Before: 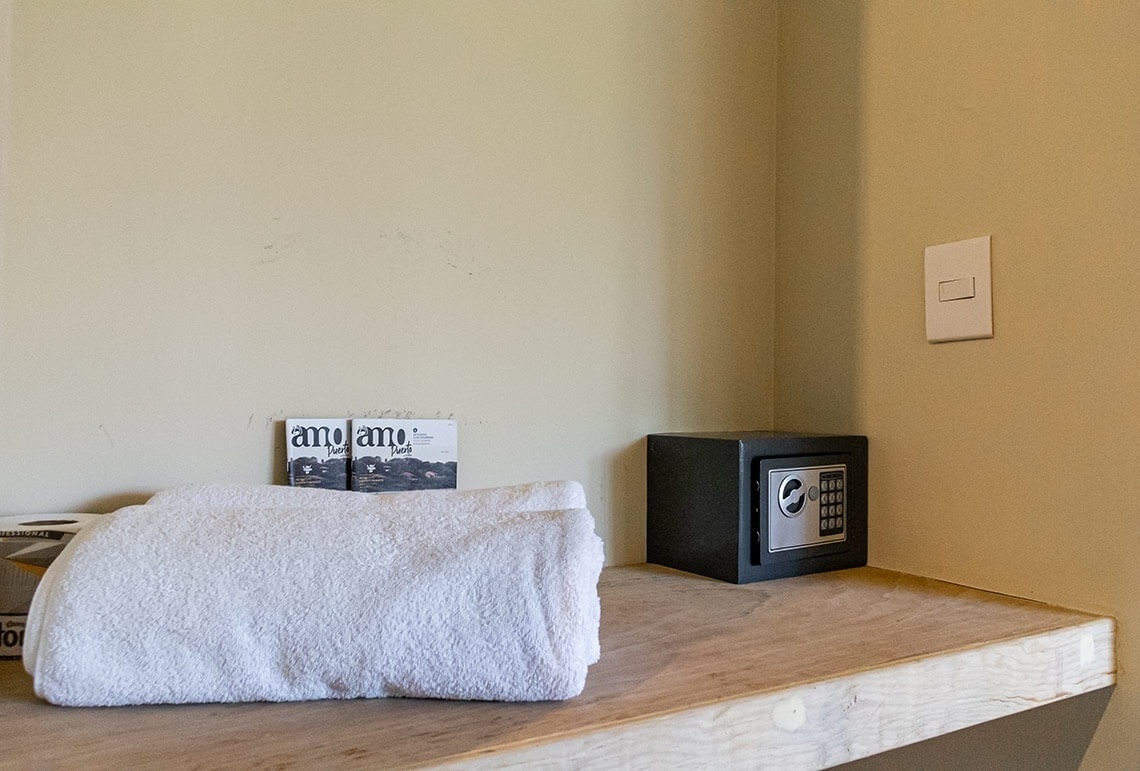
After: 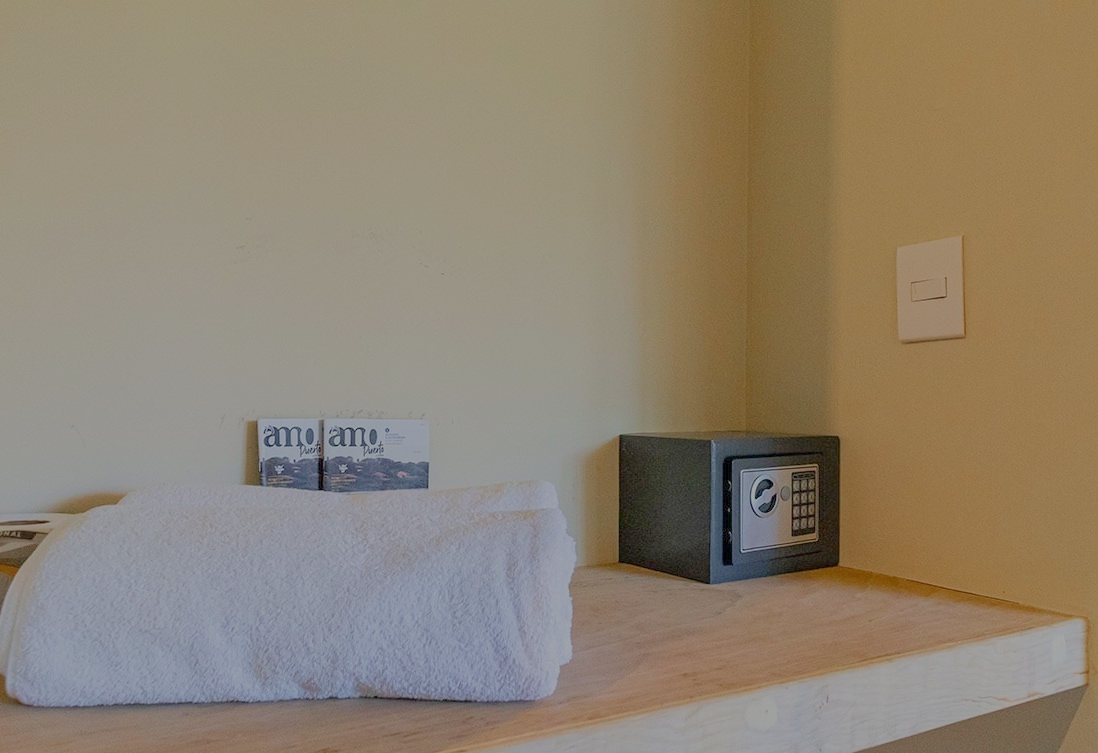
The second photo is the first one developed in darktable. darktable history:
filmic rgb: black relative exposure -16 EV, white relative exposure 8 EV, threshold 3 EV, hardness 4.17, latitude 50%, contrast 0.5, color science v5 (2021), contrast in shadows safe, contrast in highlights safe, enable highlight reconstruction true
crop and rotate: left 2.536%, right 1.107%, bottom 2.246%
